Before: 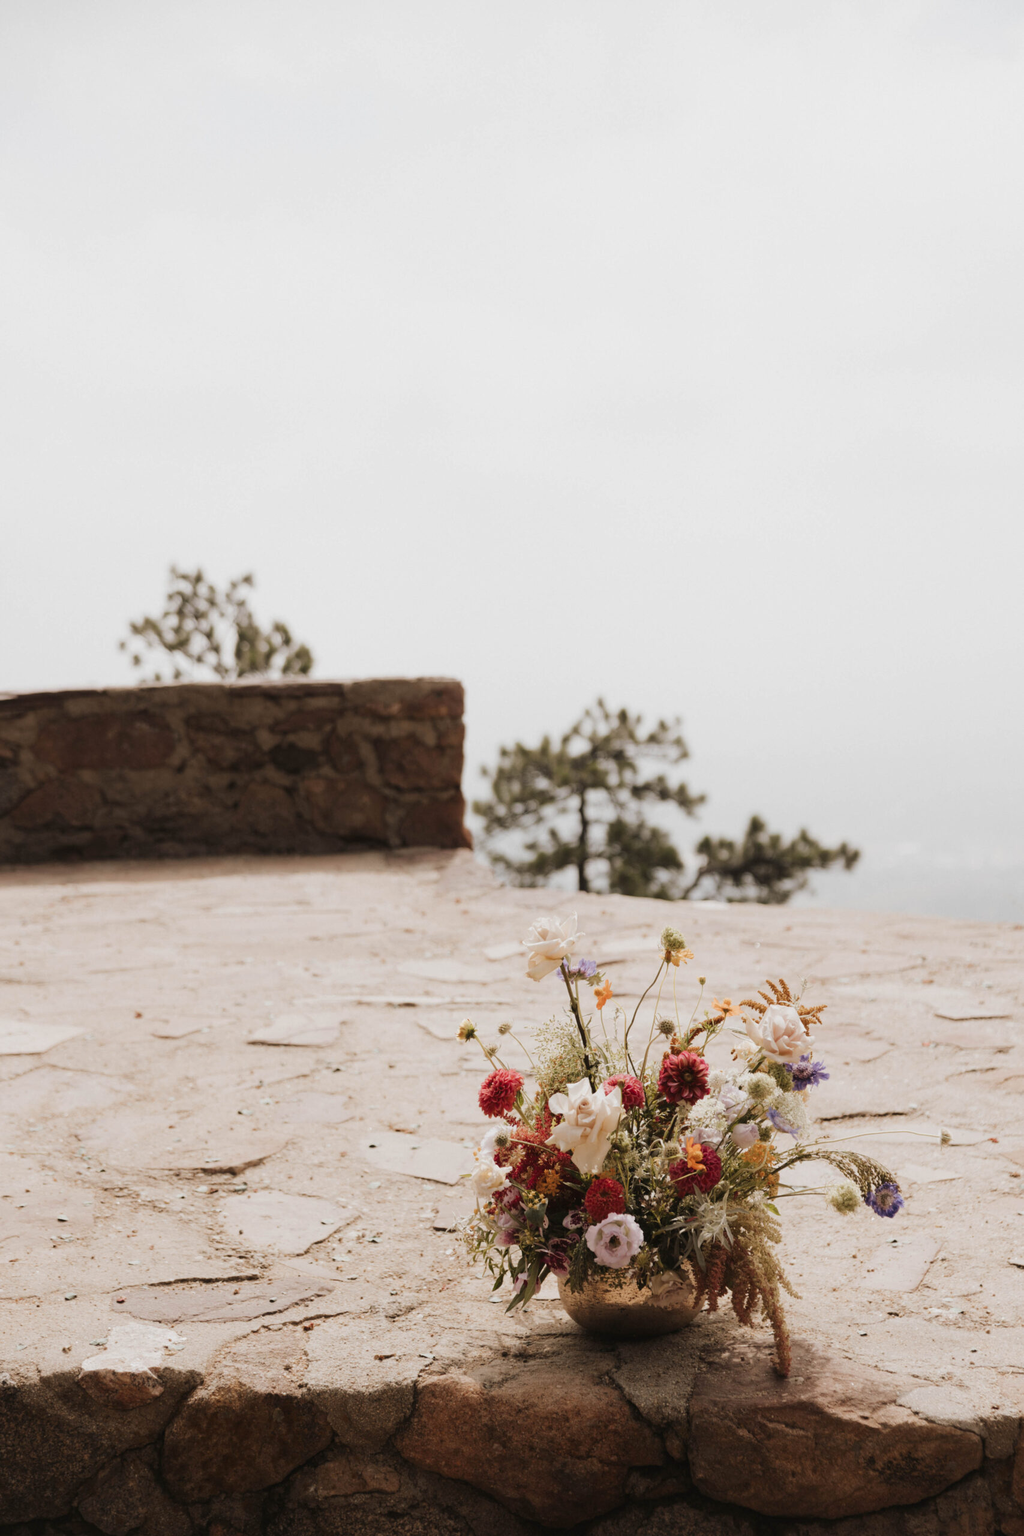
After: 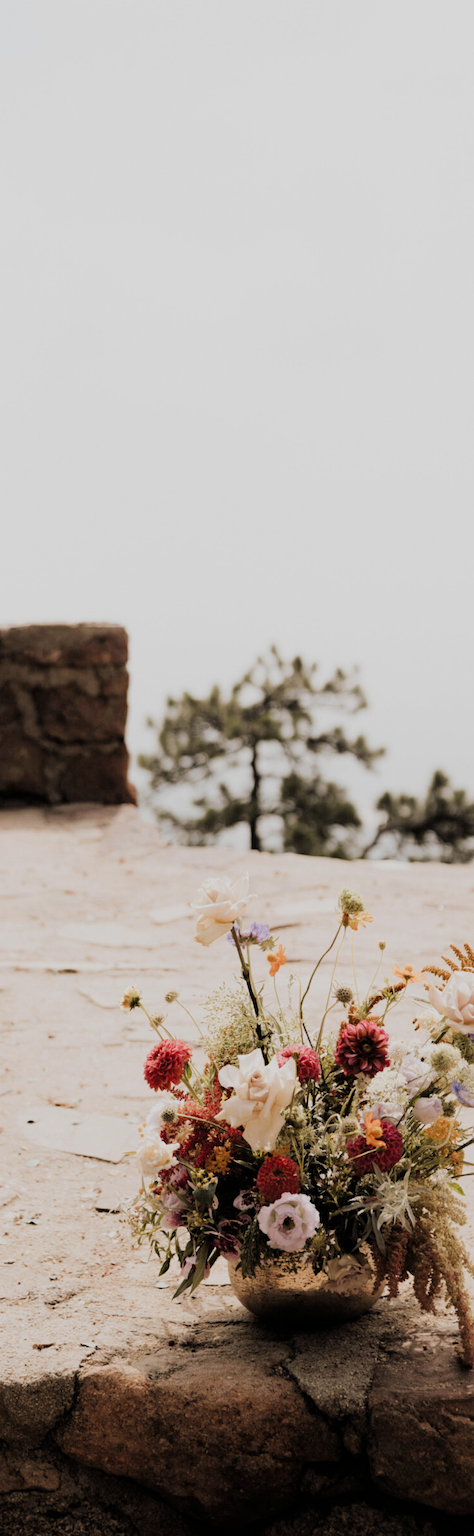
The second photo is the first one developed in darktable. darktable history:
crop: left 33.616%, top 6.061%, right 22.875%
filmic rgb: middle gray luminance 29.1%, black relative exposure -10.29 EV, white relative exposure 5.48 EV, target black luminance 0%, hardness 3.92, latitude 2.84%, contrast 1.13, highlights saturation mix 4.37%, shadows ↔ highlights balance 15.98%, color science v4 (2020)
exposure: exposure 0.2 EV, compensate exposure bias true, compensate highlight preservation false
contrast brightness saturation: saturation -0.084
